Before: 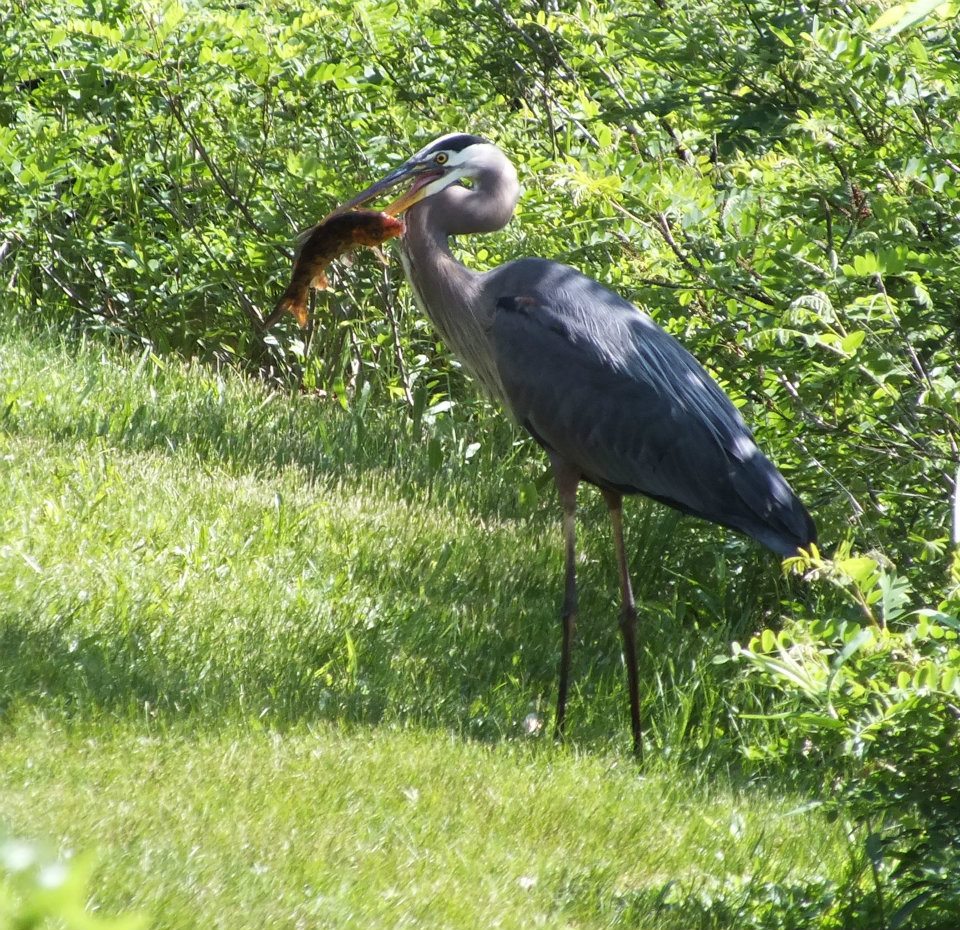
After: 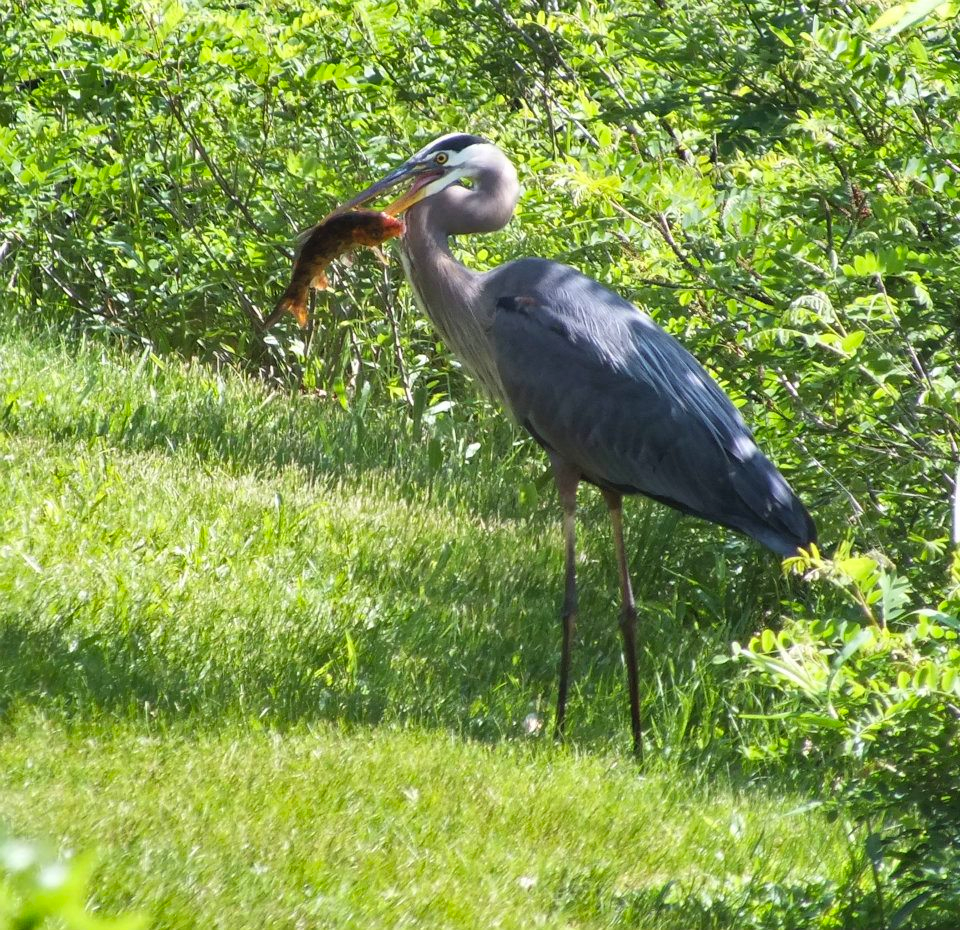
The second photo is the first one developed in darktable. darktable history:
shadows and highlights: low approximation 0.01, soften with gaussian
contrast brightness saturation: contrast 0.07, brightness 0.08, saturation 0.18
